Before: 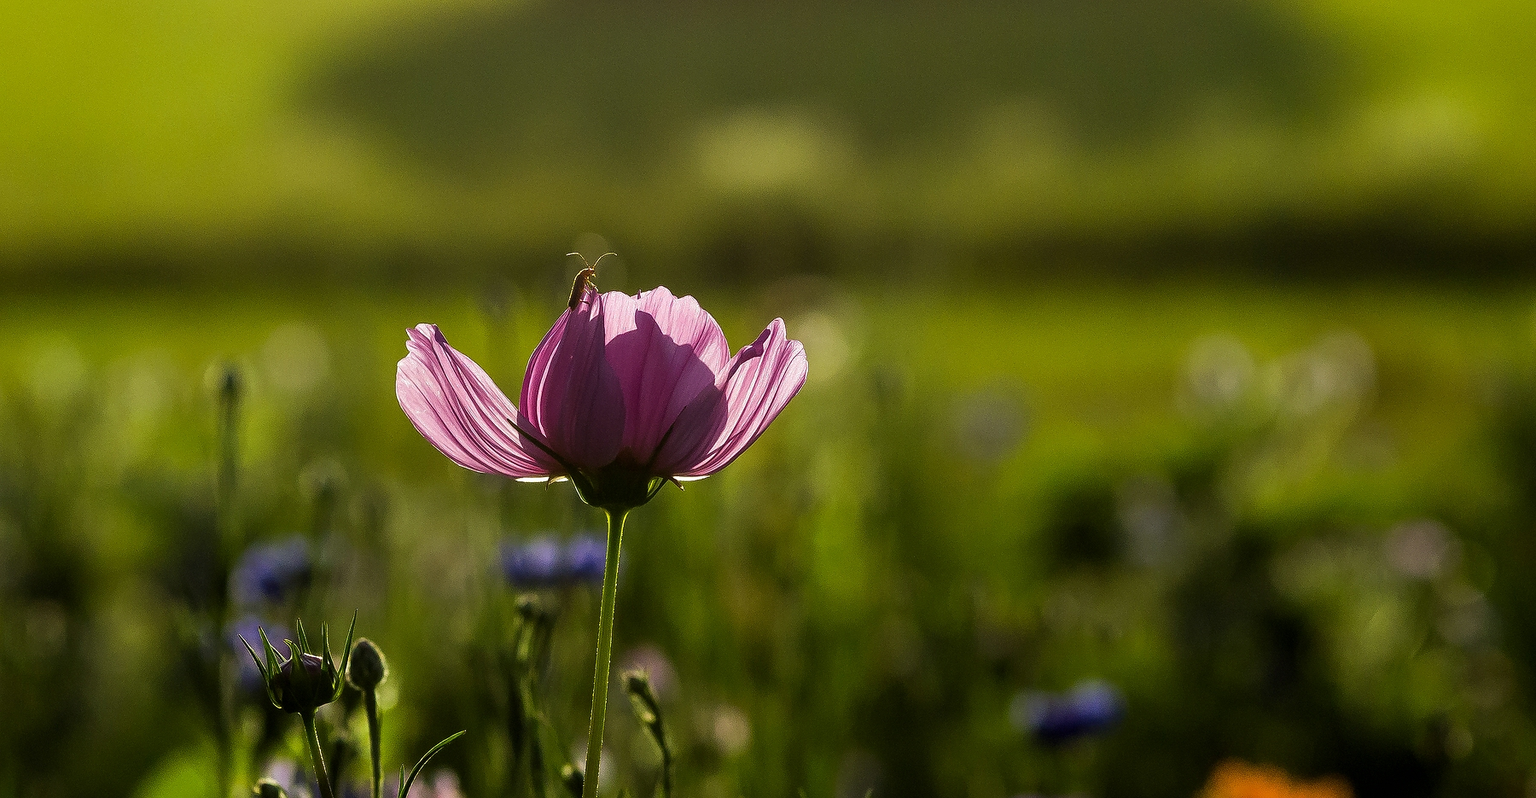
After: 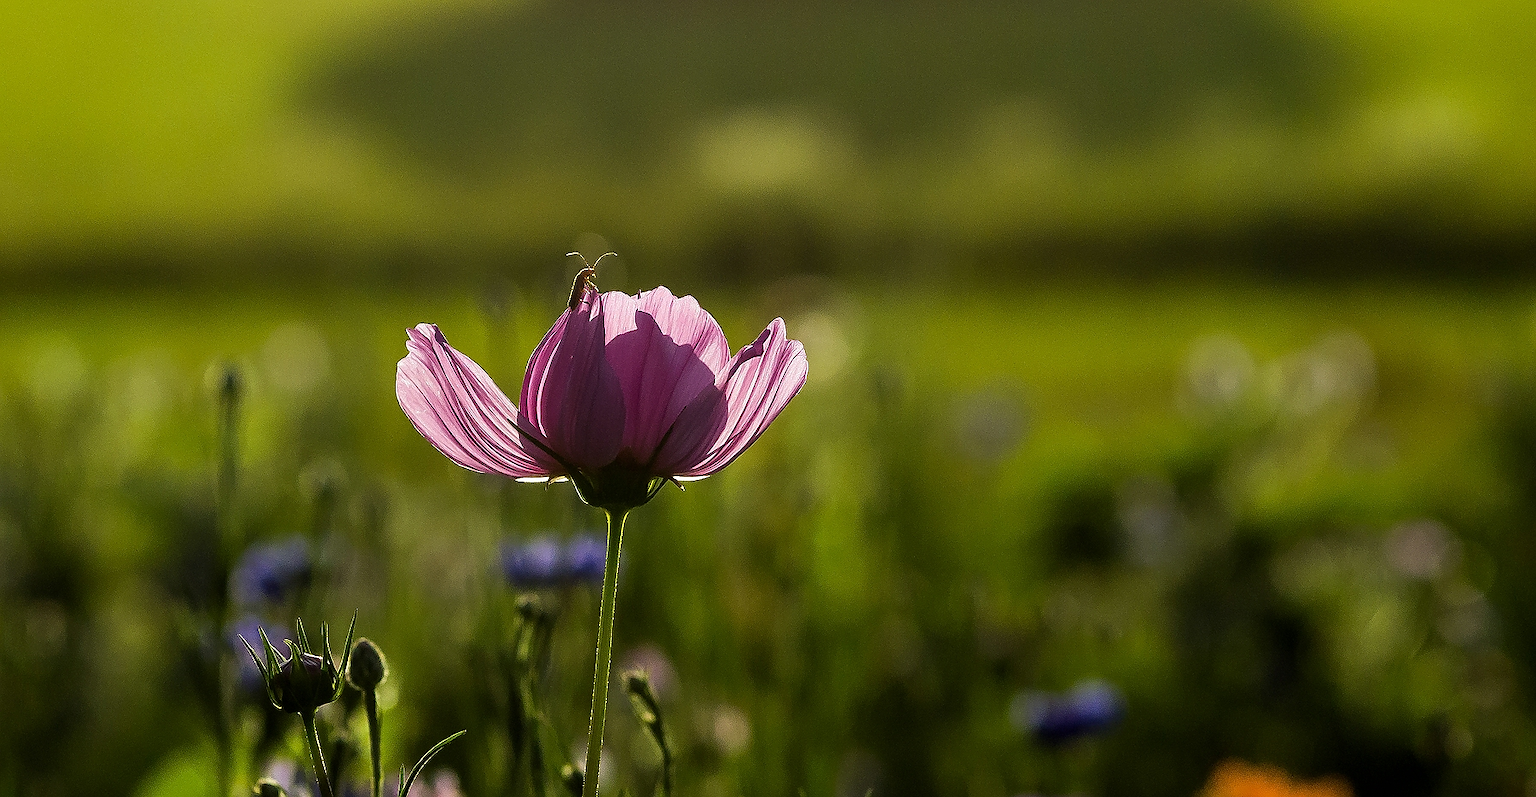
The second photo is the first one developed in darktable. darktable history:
sharpen: radius 0.99, threshold 1.042
